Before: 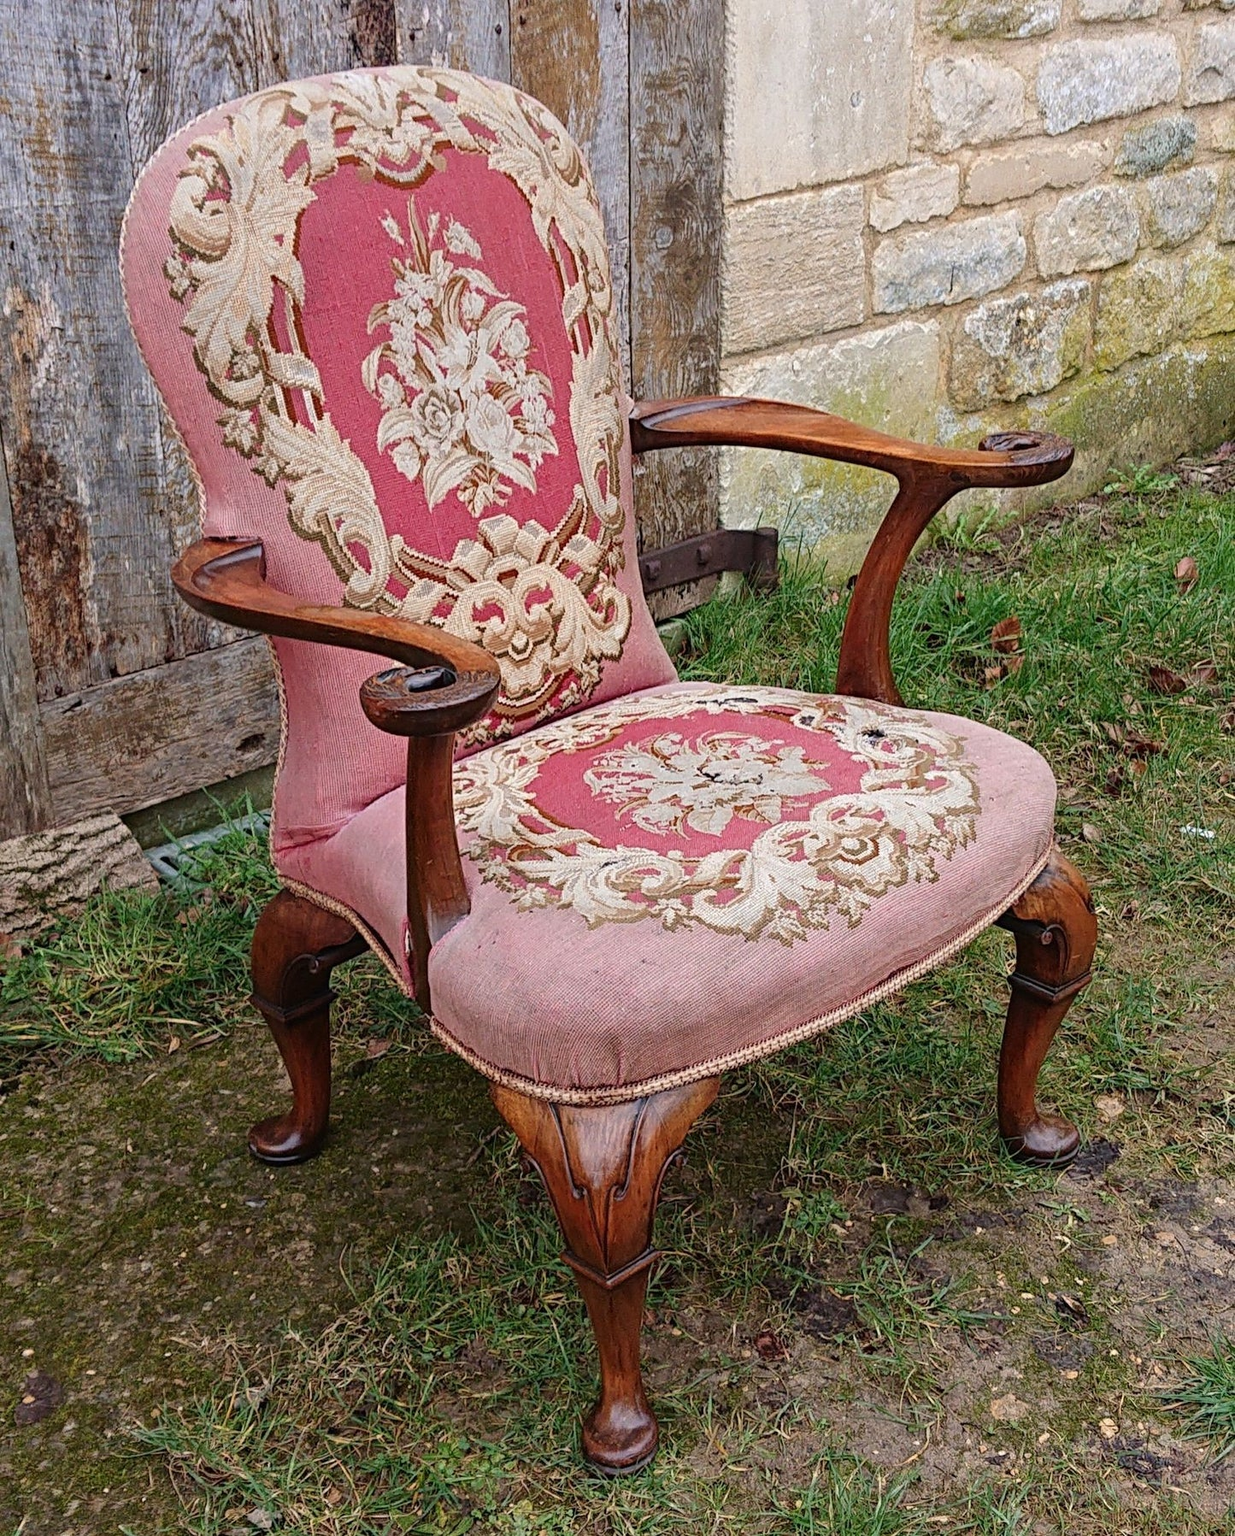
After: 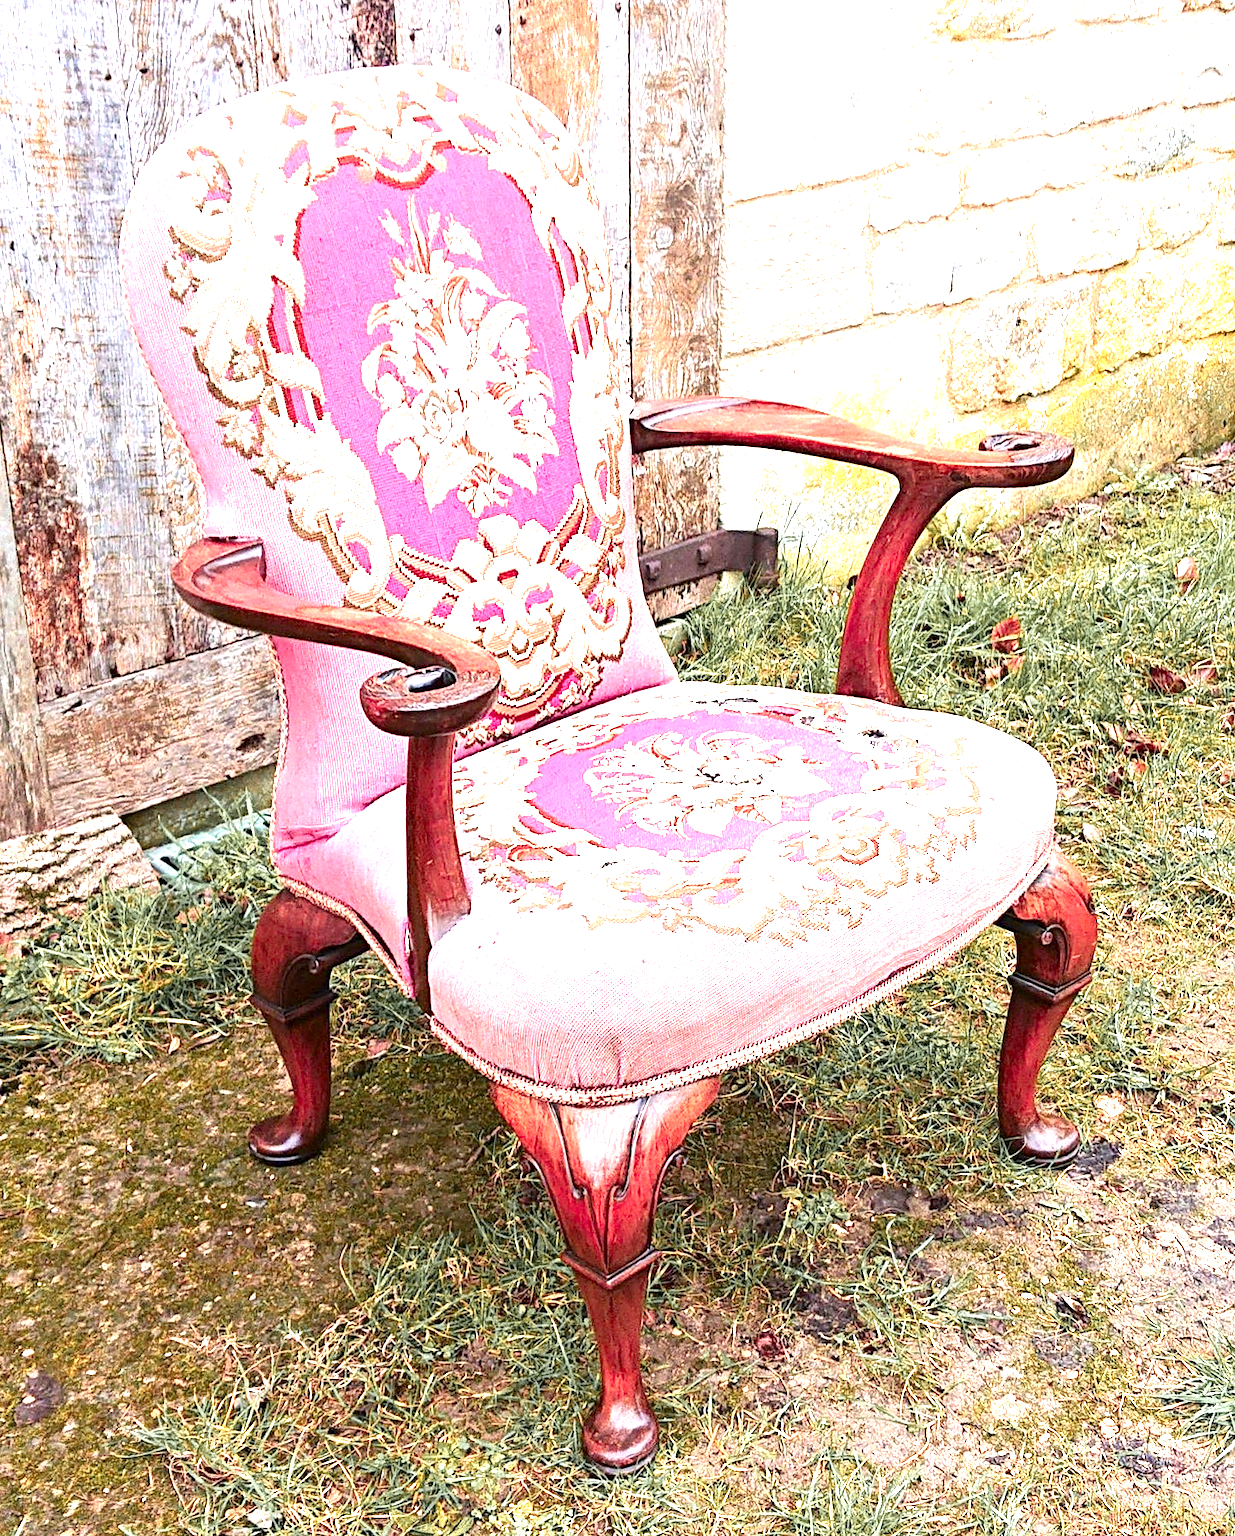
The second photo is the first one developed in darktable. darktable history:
shadows and highlights: shadows -30, highlights 30
exposure: black level correction 0.001, exposure 2 EV, compensate highlight preservation false
color zones: curves: ch1 [(0.263, 0.53) (0.376, 0.287) (0.487, 0.512) (0.748, 0.547) (1, 0.513)]; ch2 [(0.262, 0.45) (0.751, 0.477)], mix 31.98%
